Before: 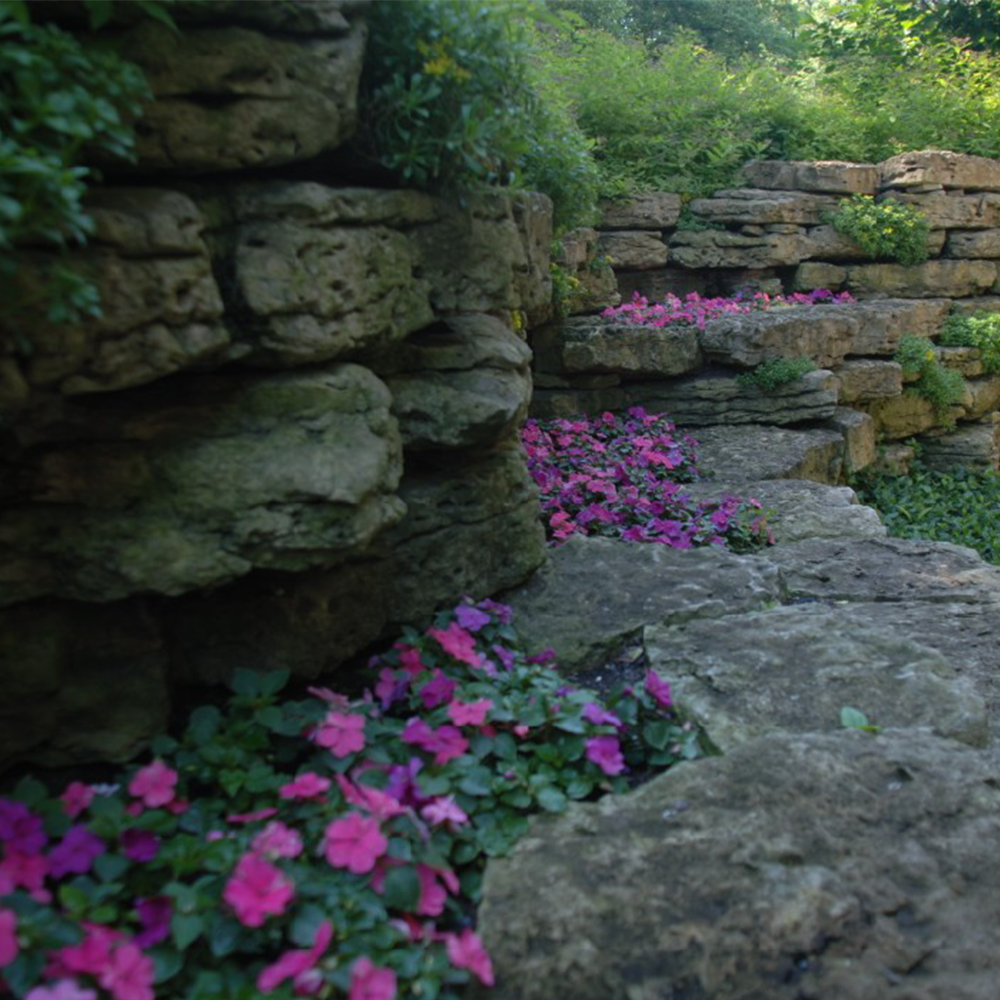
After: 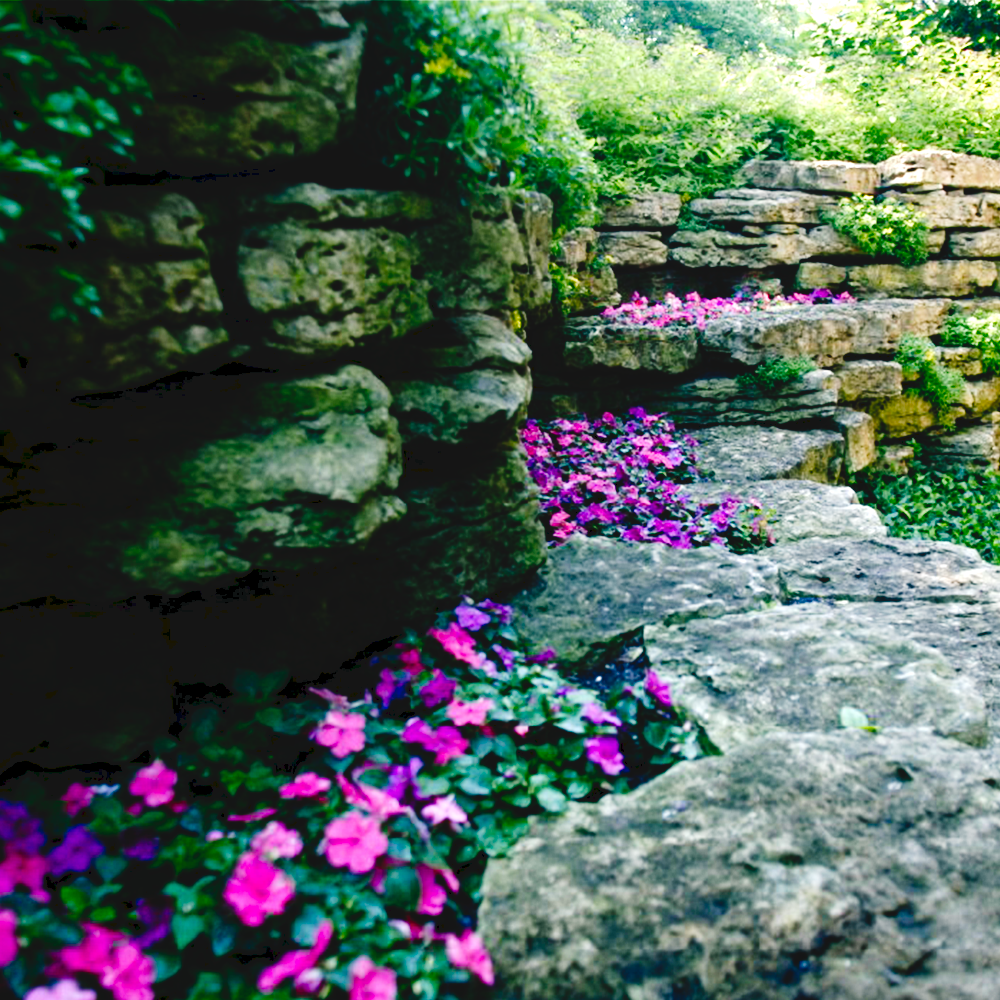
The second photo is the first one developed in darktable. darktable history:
tone curve: curves: ch0 [(0, 0) (0.003, 0.068) (0.011, 0.068) (0.025, 0.068) (0.044, 0.068) (0.069, 0.072) (0.1, 0.072) (0.136, 0.077) (0.177, 0.095) (0.224, 0.126) (0.277, 0.2) (0.335, 0.3) (0.399, 0.407) (0.468, 0.52) (0.543, 0.624) (0.623, 0.721) (0.709, 0.811) (0.801, 0.88) (0.898, 0.942) (1, 1)], preserve colors none
color balance rgb: shadows lift › chroma 2.79%, shadows lift › hue 190.66°, power › hue 171.85°, highlights gain › chroma 2.16%, highlights gain › hue 75.26°, global offset › luminance -0.51%, perceptual saturation grading › highlights -33.8%, perceptual saturation grading › mid-tones 14.98%, perceptual saturation grading › shadows 48.43%, perceptual brilliance grading › highlights 15.68%, perceptual brilliance grading › mid-tones 6.62%, perceptual brilliance grading › shadows -14.98%, global vibrance 11.32%, contrast 5.05%
exposure: black level correction 0, exposure 0.95 EV, compensate exposure bias true, compensate highlight preservation false
